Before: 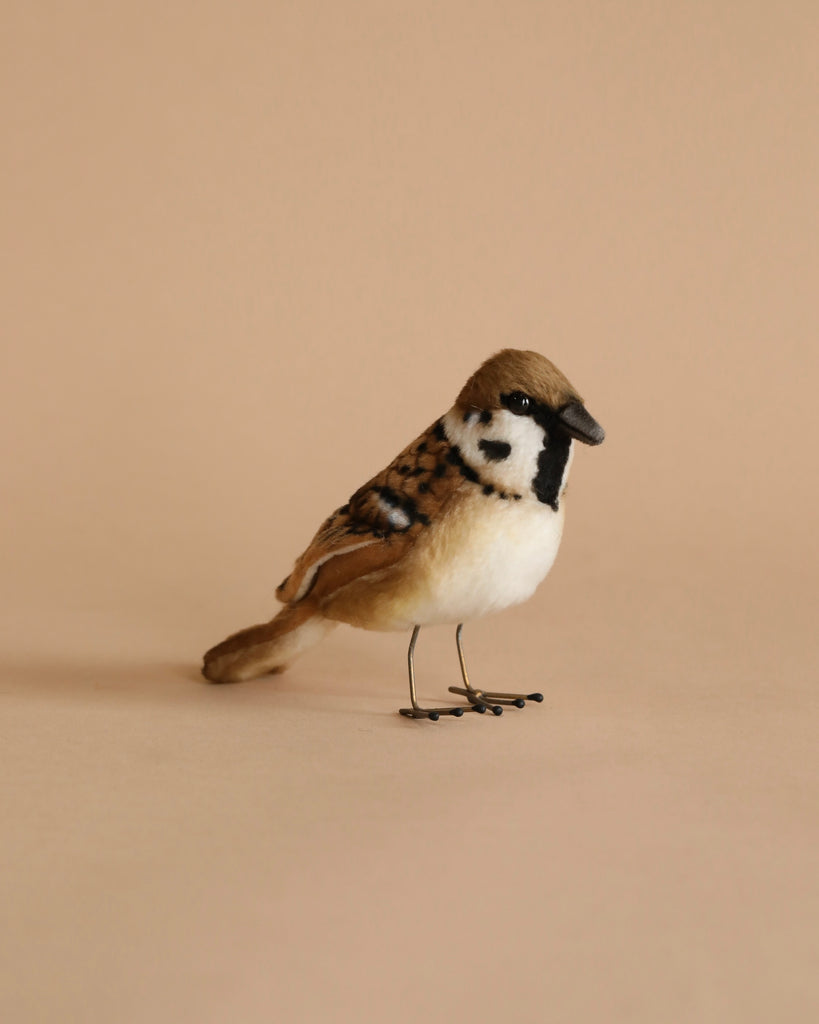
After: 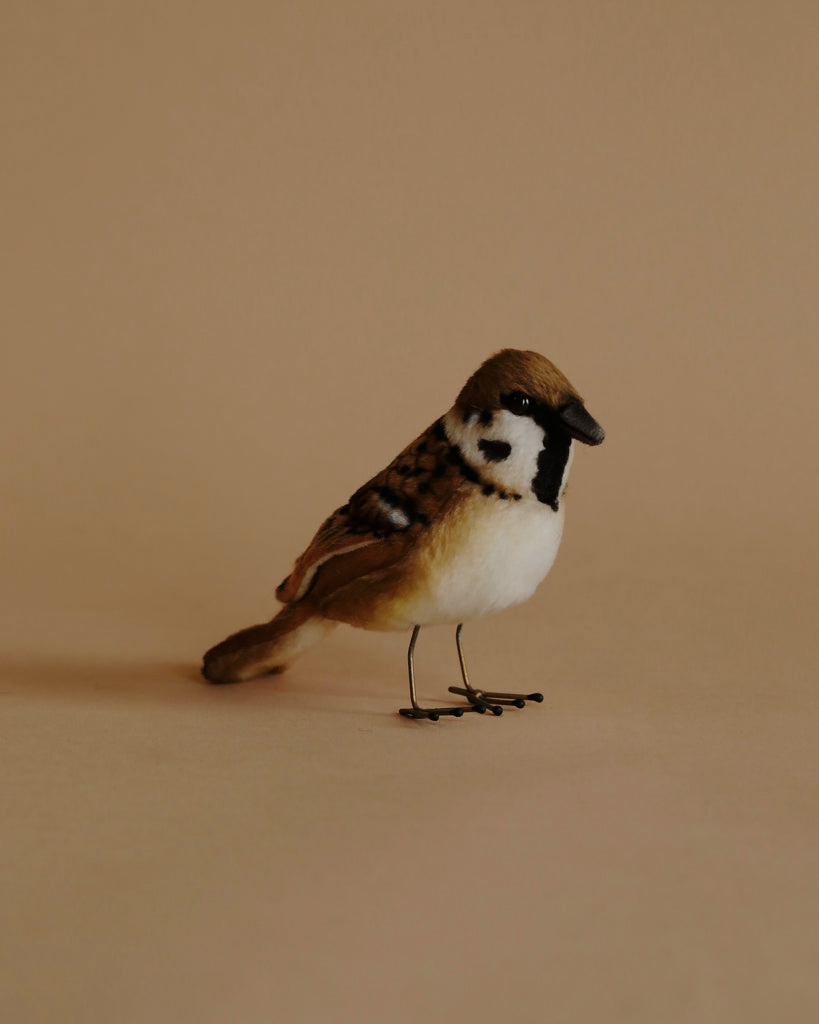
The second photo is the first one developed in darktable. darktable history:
rotate and perspective: crop left 0, crop top 0
base curve: curves: ch0 [(0, 0) (0.026, 0.03) (0.109, 0.232) (0.351, 0.748) (0.669, 0.968) (1, 1)], preserve colors none
exposure: exposure -2.002 EV, compensate highlight preservation false
